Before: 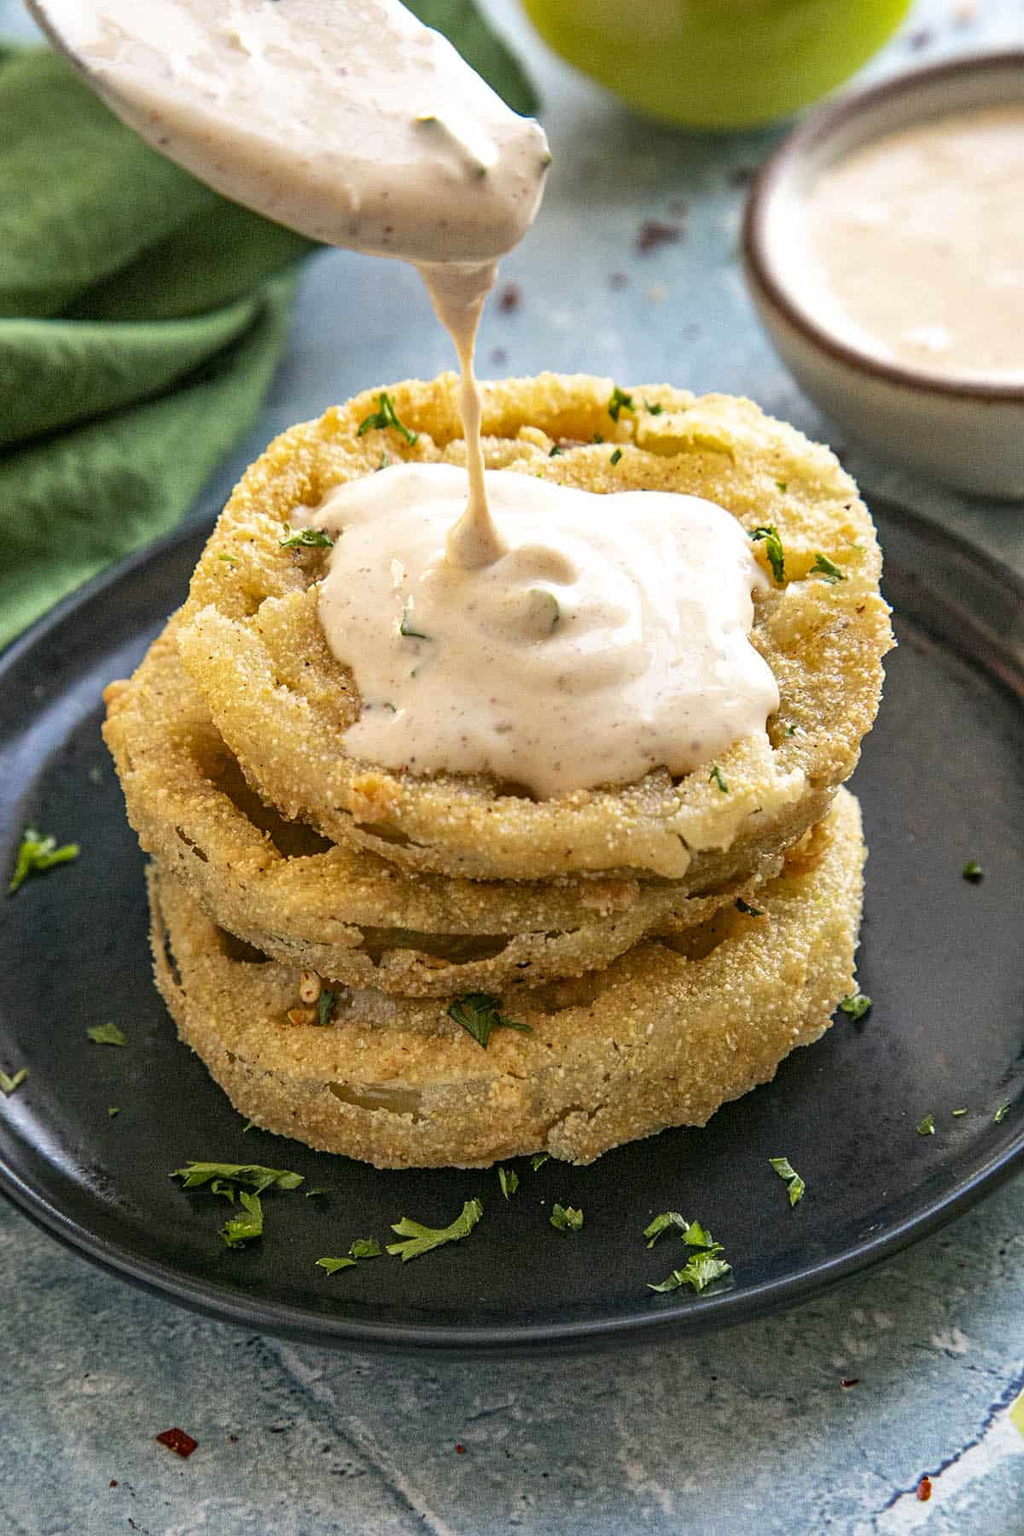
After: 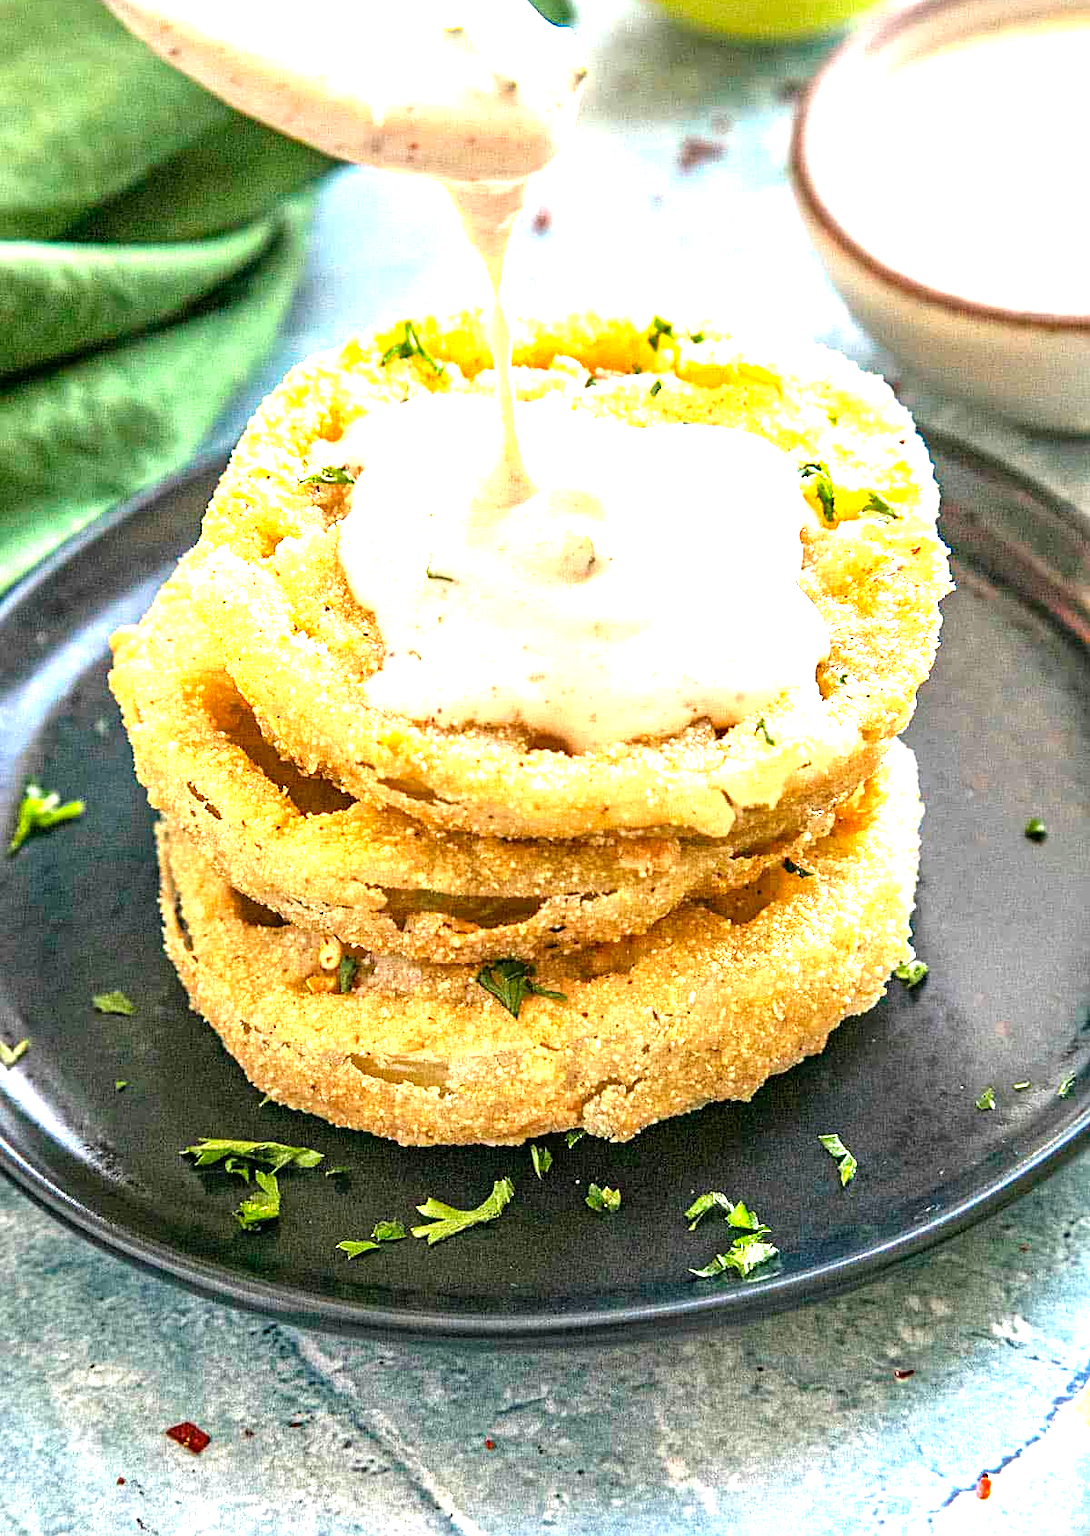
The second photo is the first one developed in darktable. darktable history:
sharpen: amount 0.217
crop and rotate: top 6.017%
exposure: black level correction 0, exposure 1.742 EV, compensate exposure bias true, compensate highlight preservation false
